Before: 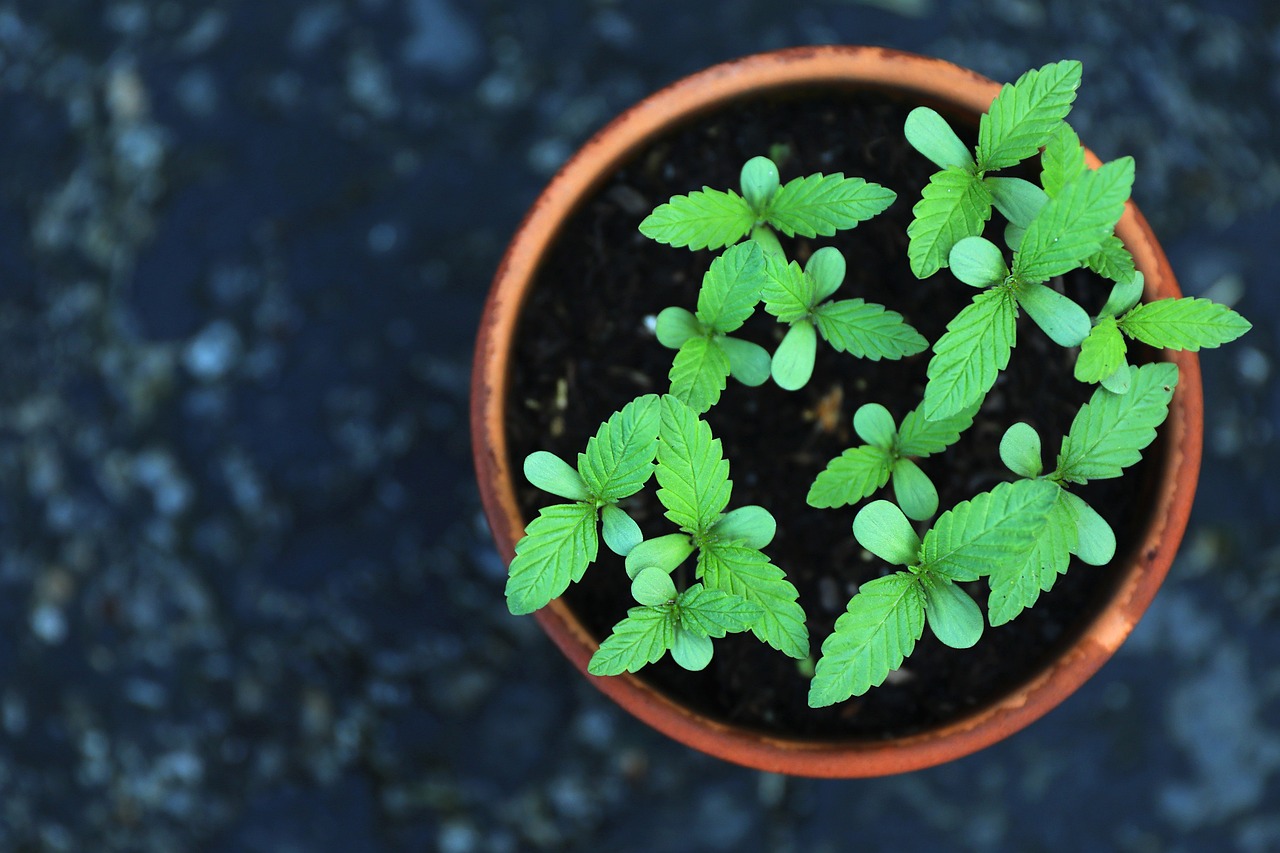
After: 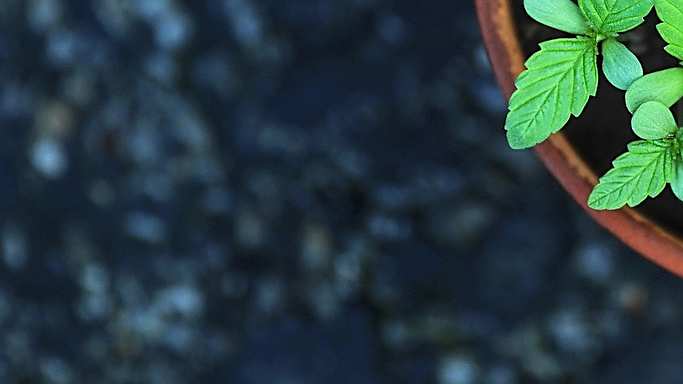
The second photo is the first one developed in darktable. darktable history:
crop and rotate: top 54.778%, right 46.61%, bottom 0.159%
local contrast: on, module defaults
sharpen: on, module defaults
